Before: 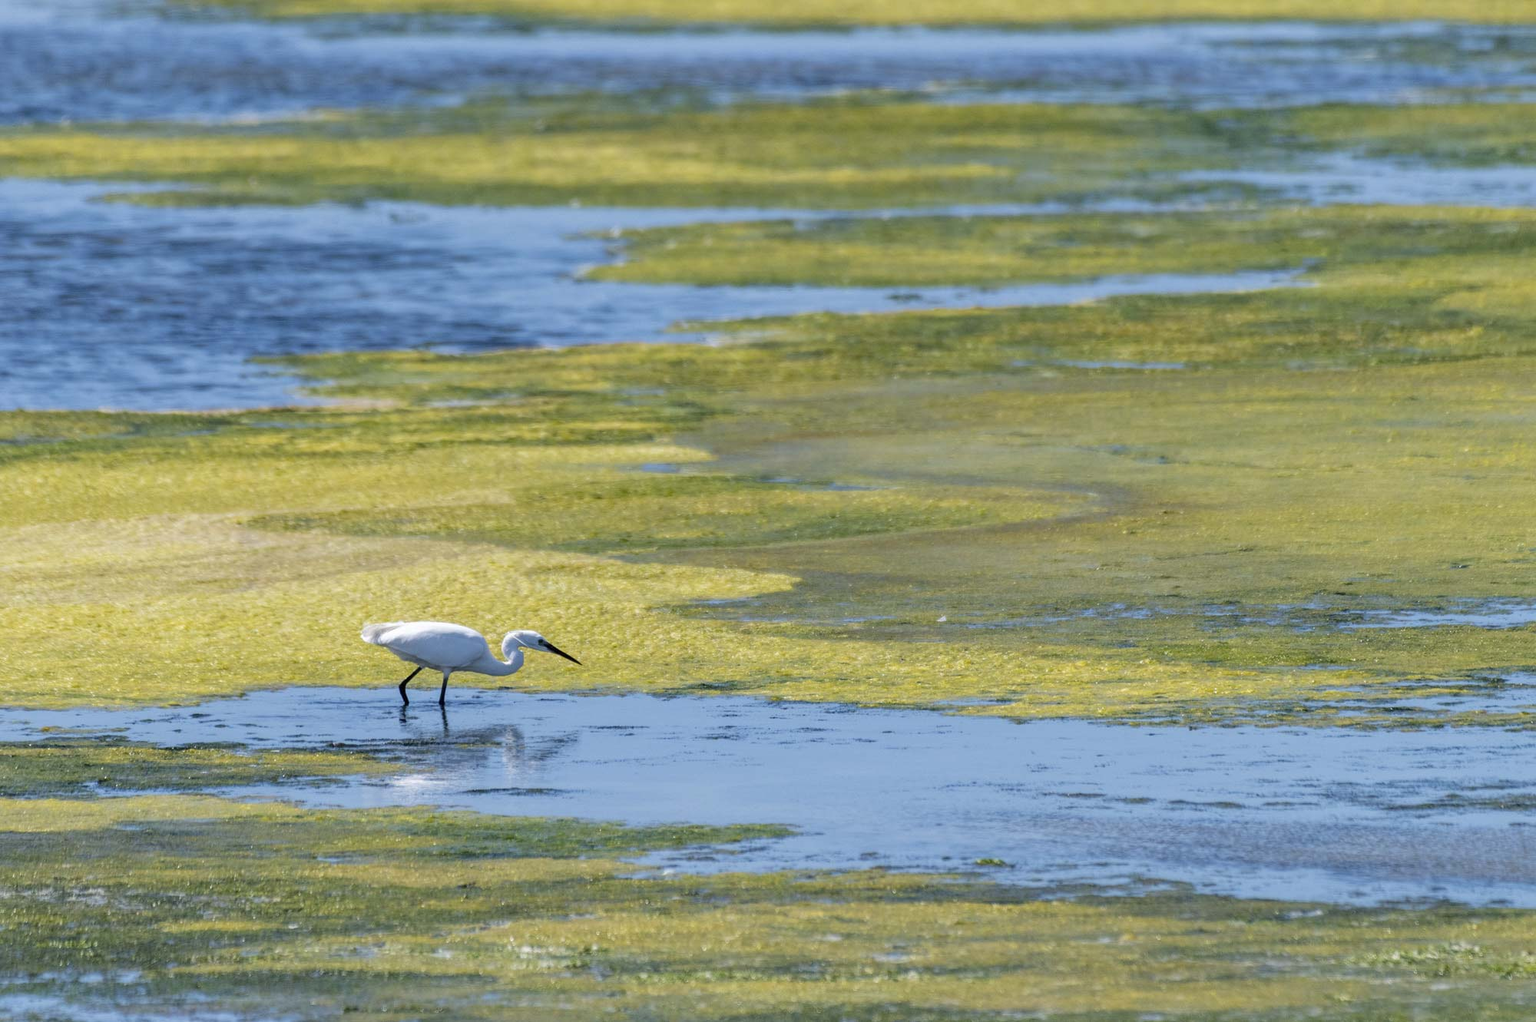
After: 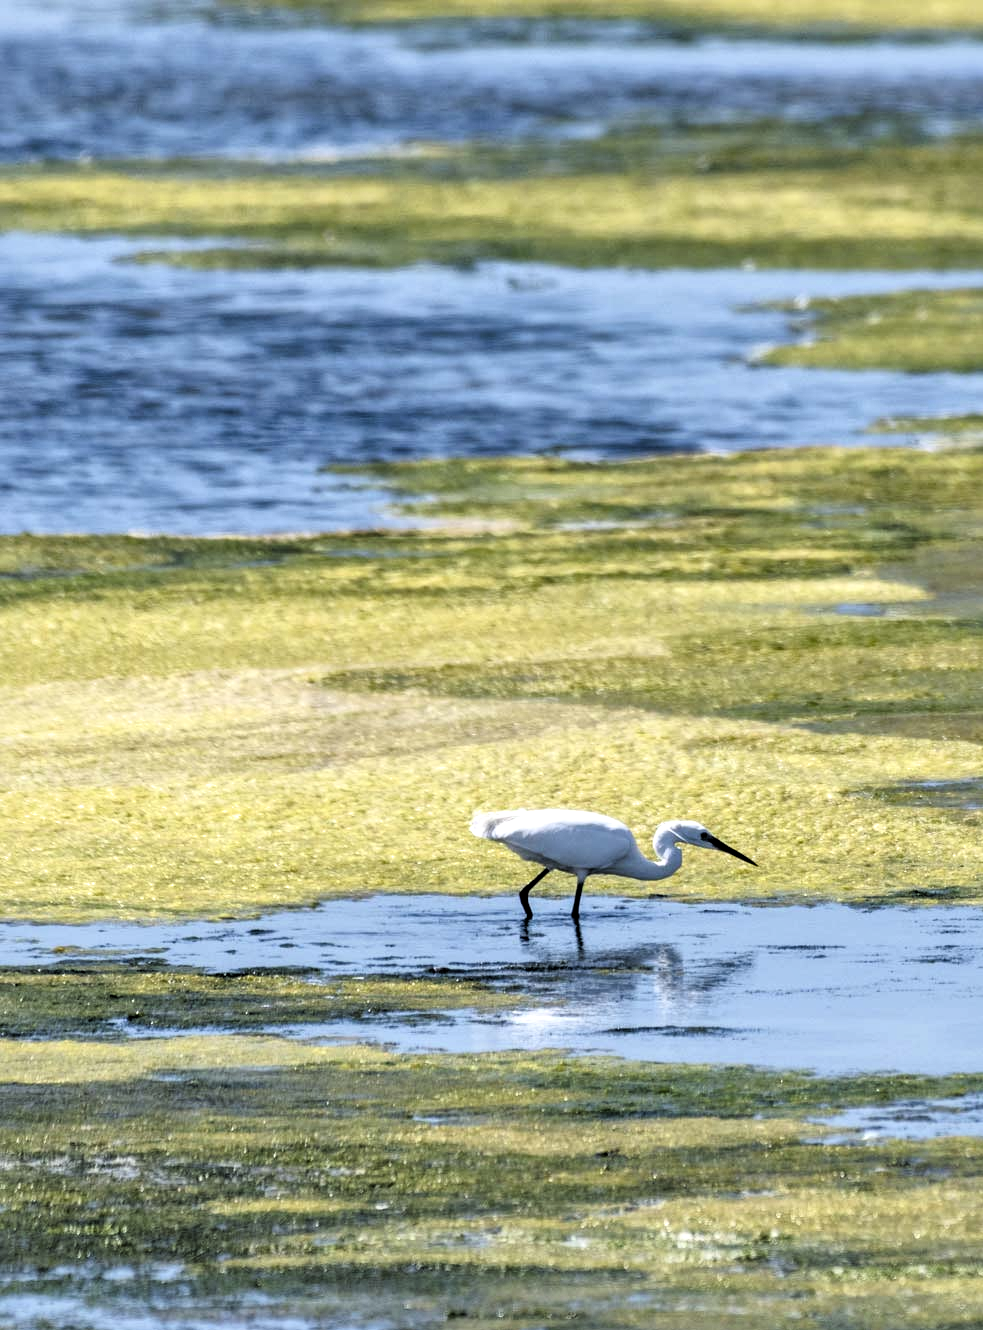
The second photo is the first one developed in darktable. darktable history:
filmic rgb: black relative exposure -3.63 EV, white relative exposure 2.16 EV, hardness 3.62
crop and rotate: left 0%, top 0%, right 50.845%
local contrast: mode bilateral grid, contrast 20, coarseness 50, detail 130%, midtone range 0.2
